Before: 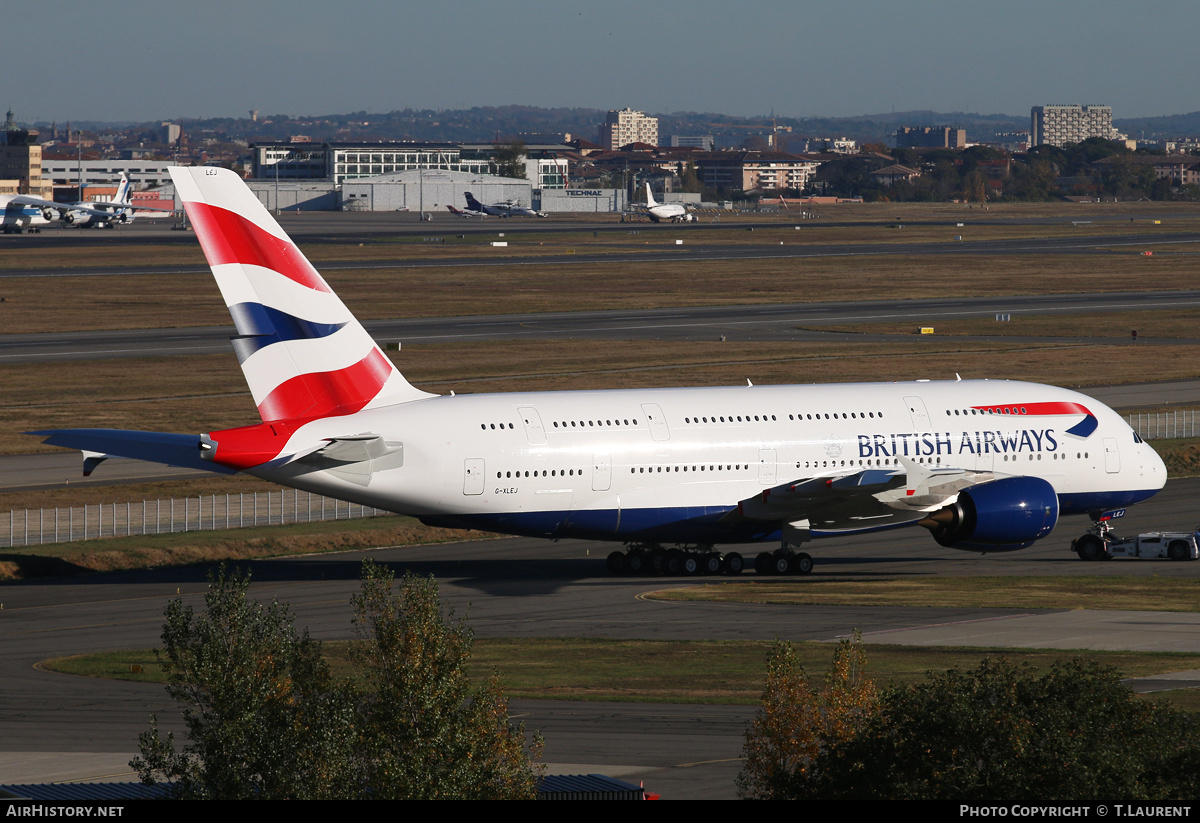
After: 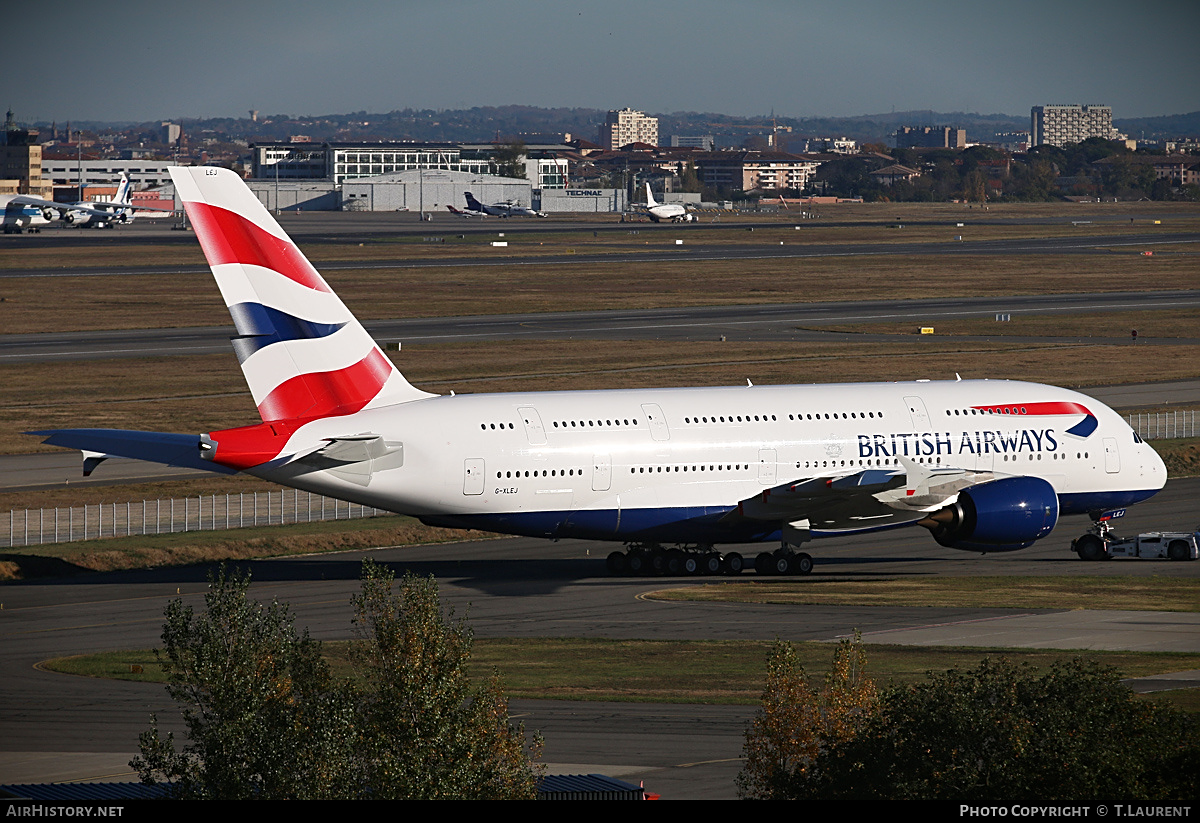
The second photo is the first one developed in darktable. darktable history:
sharpen: on, module defaults
vignetting: fall-off start 99.31%, brightness -0.995, saturation 0.494, width/height ratio 1.302
